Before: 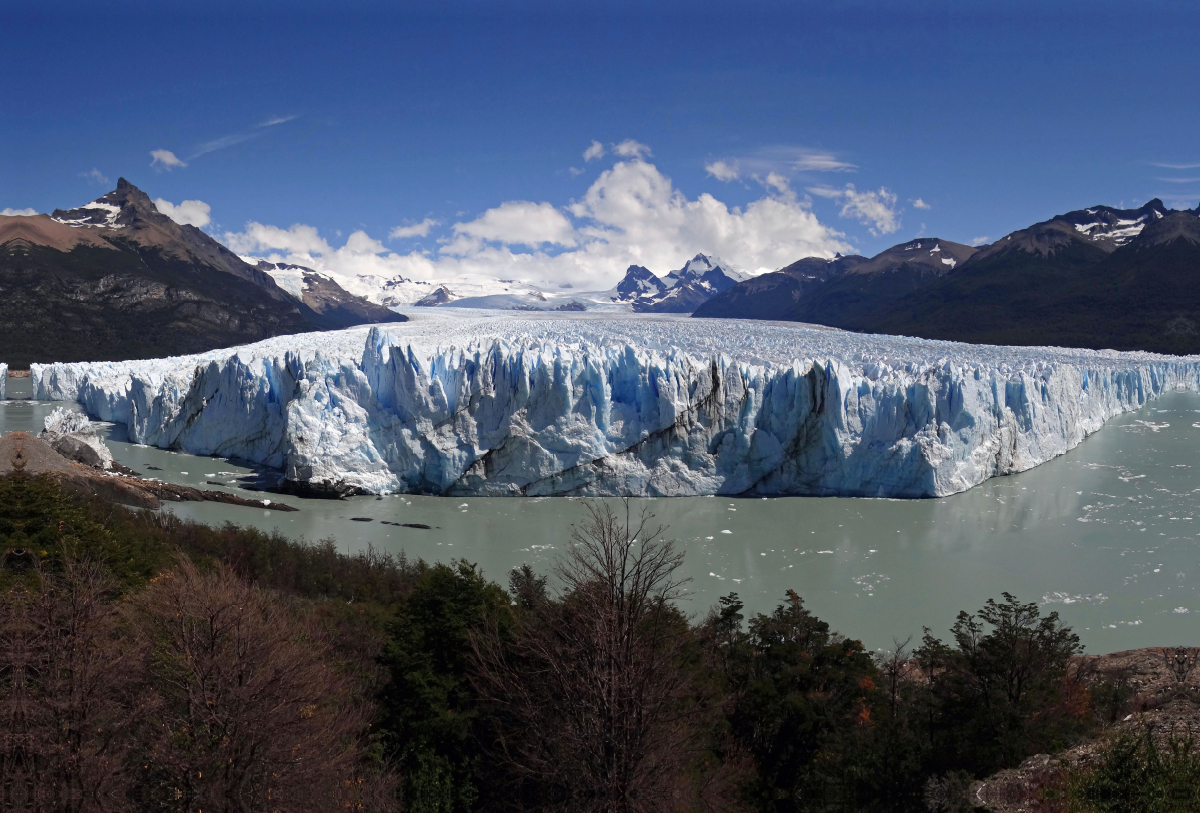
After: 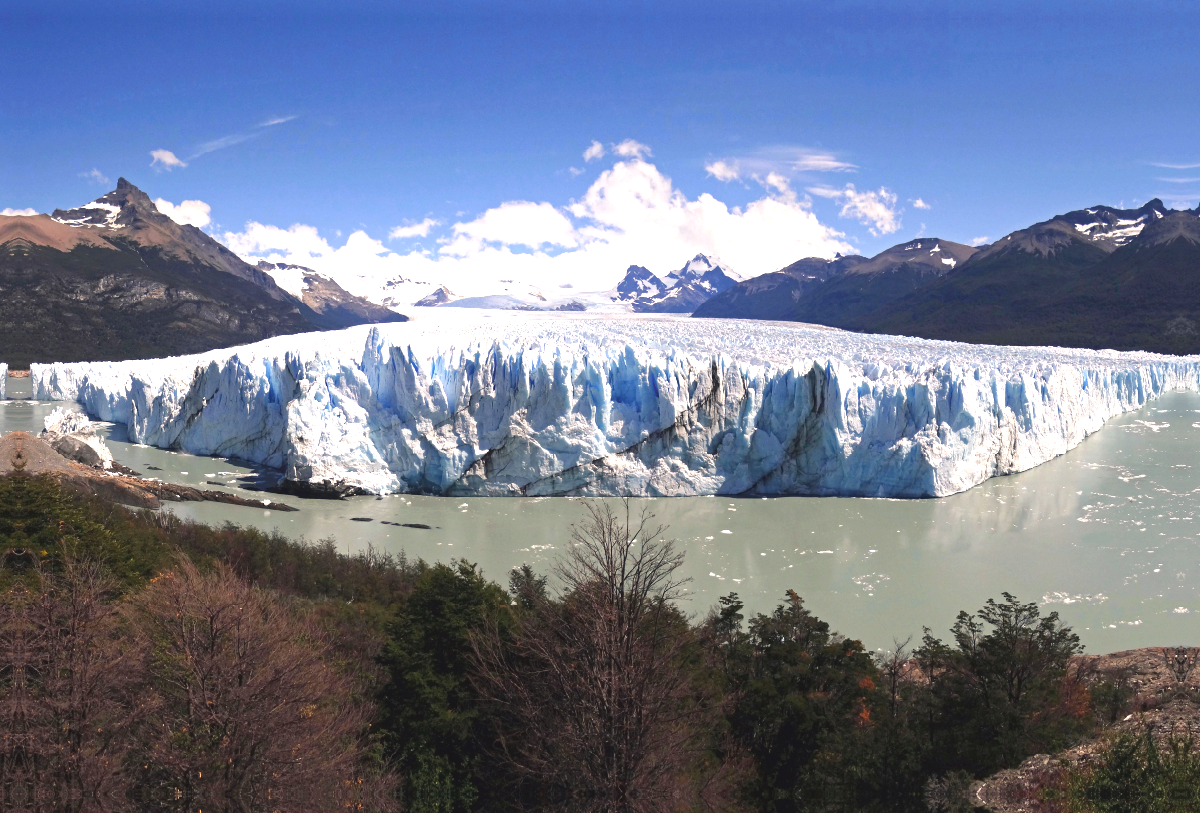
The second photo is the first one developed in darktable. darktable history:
exposure: black level correction 0, exposure 1.096 EV, compensate exposure bias true, compensate highlight preservation false
color balance rgb: highlights gain › chroma 3.002%, highlights gain › hue 60.17°, global offset › luminance 0.724%, perceptual saturation grading › global saturation 4.212%
